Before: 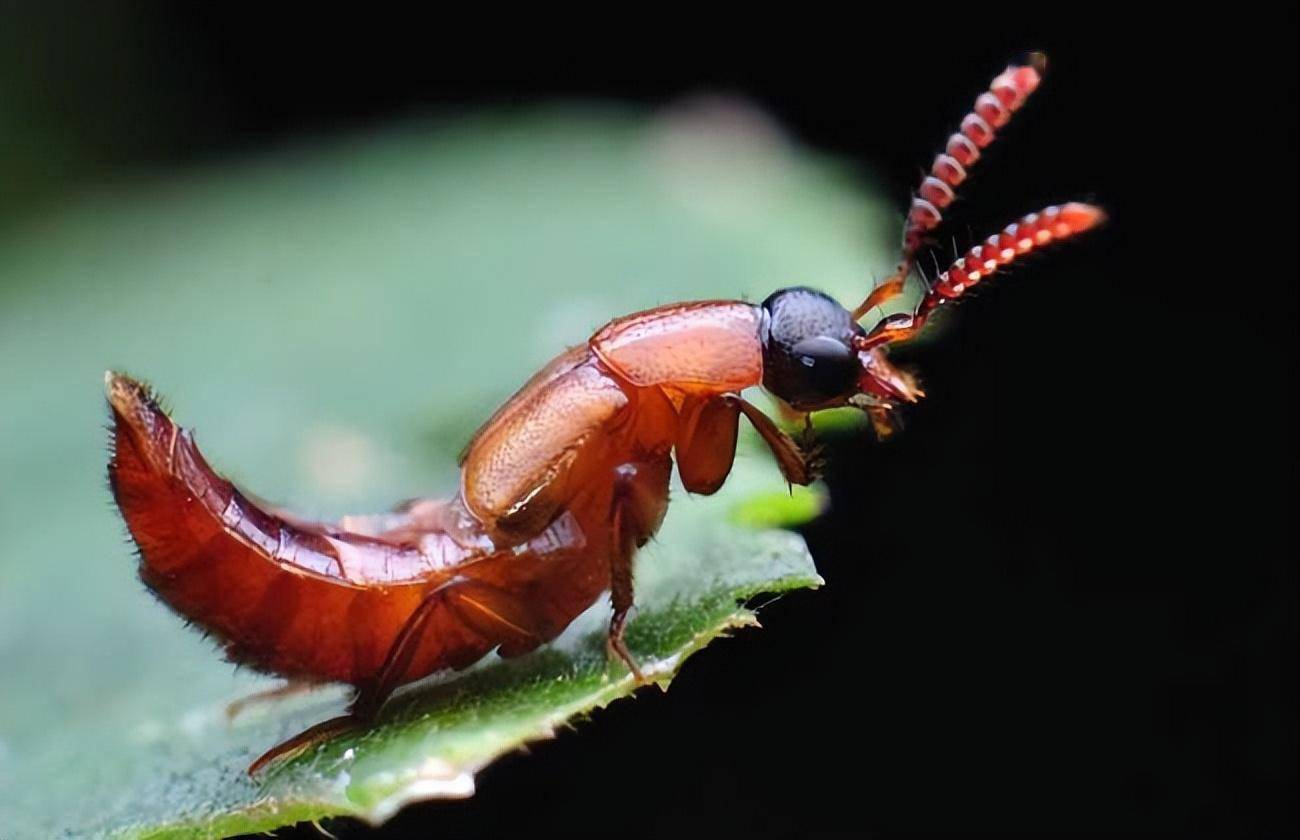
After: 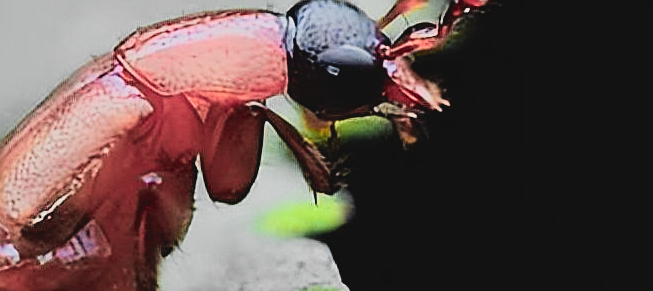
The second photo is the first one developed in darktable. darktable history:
crop: left 36.607%, top 34.735%, right 13.146%, bottom 30.611%
contrast brightness saturation: contrast -0.1, saturation -0.1
sharpen: amount 0.901
exposure: exposure 0.02 EV, compensate highlight preservation false
color zones: curves: ch0 [(0.257, 0.558) (0.75, 0.565)]; ch1 [(0.004, 0.857) (0.14, 0.416) (0.257, 0.695) (0.442, 0.032) (0.736, 0.266) (0.891, 0.741)]; ch2 [(0, 0.623) (0.112, 0.436) (0.271, 0.474) (0.516, 0.64) (0.743, 0.286)]
filmic rgb: black relative exposure -7.5 EV, white relative exposure 5 EV, hardness 3.31, contrast 1.3, contrast in shadows safe
